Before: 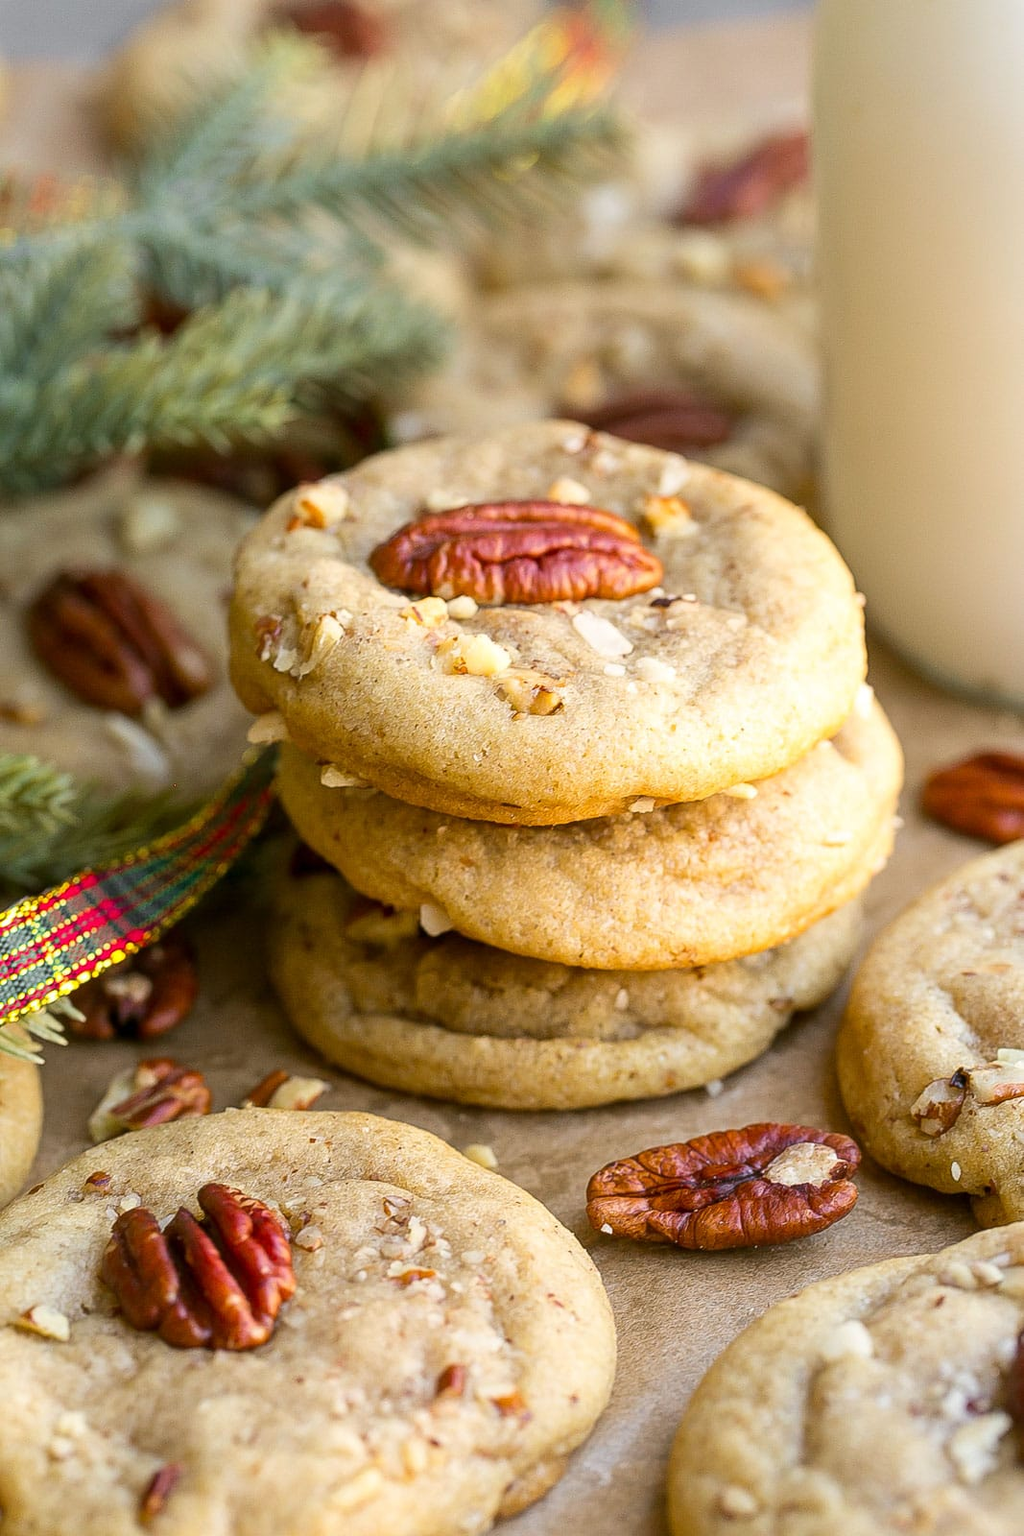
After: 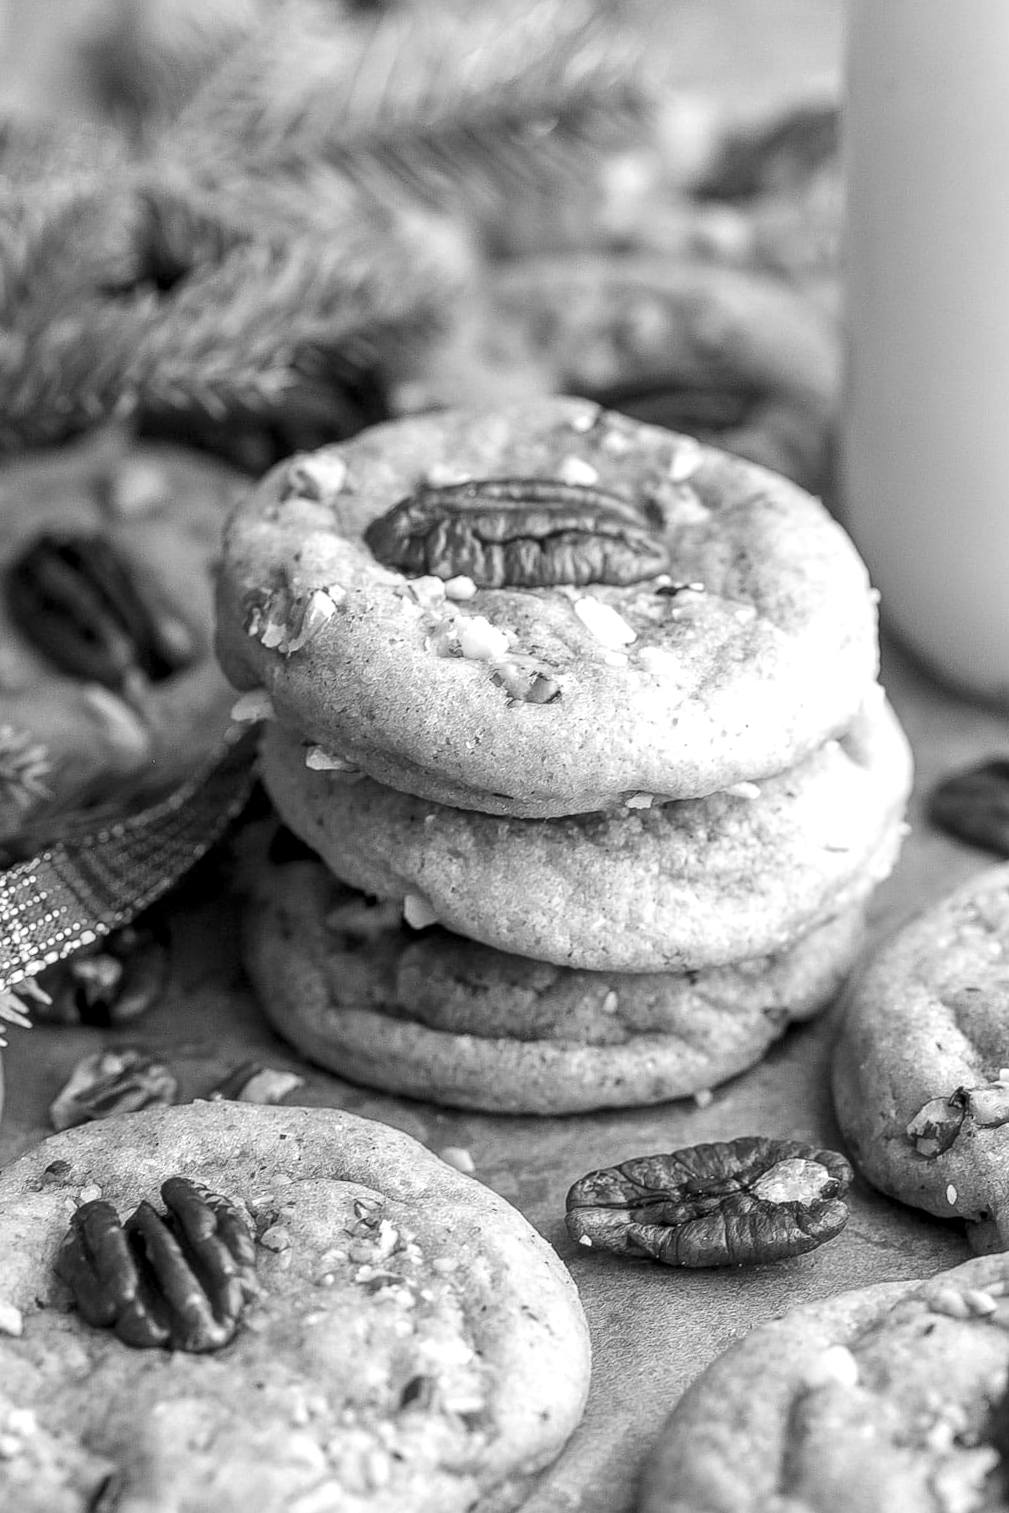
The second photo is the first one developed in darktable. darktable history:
color calibration: output gray [0.21, 0.42, 0.37, 0], illuminant as shot in camera, x 0.358, y 0.373, temperature 4628.91 K
crop and rotate: angle -2.21°
exposure: exposure 0.3 EV, compensate highlight preservation false
local contrast: detail 130%
